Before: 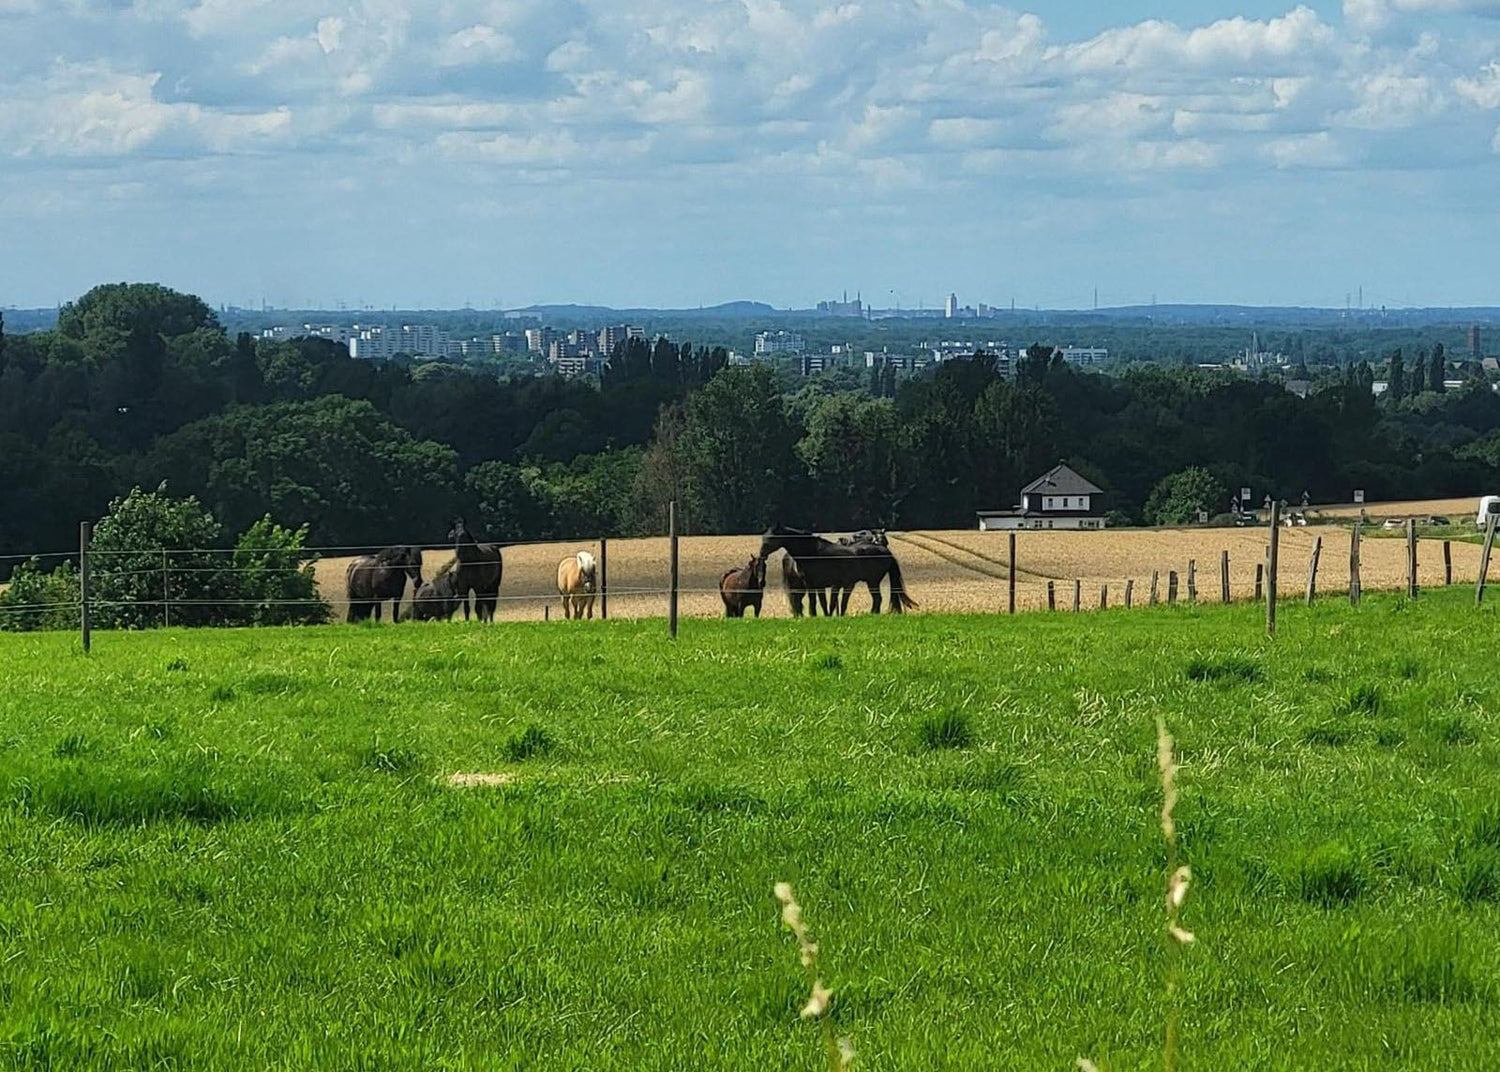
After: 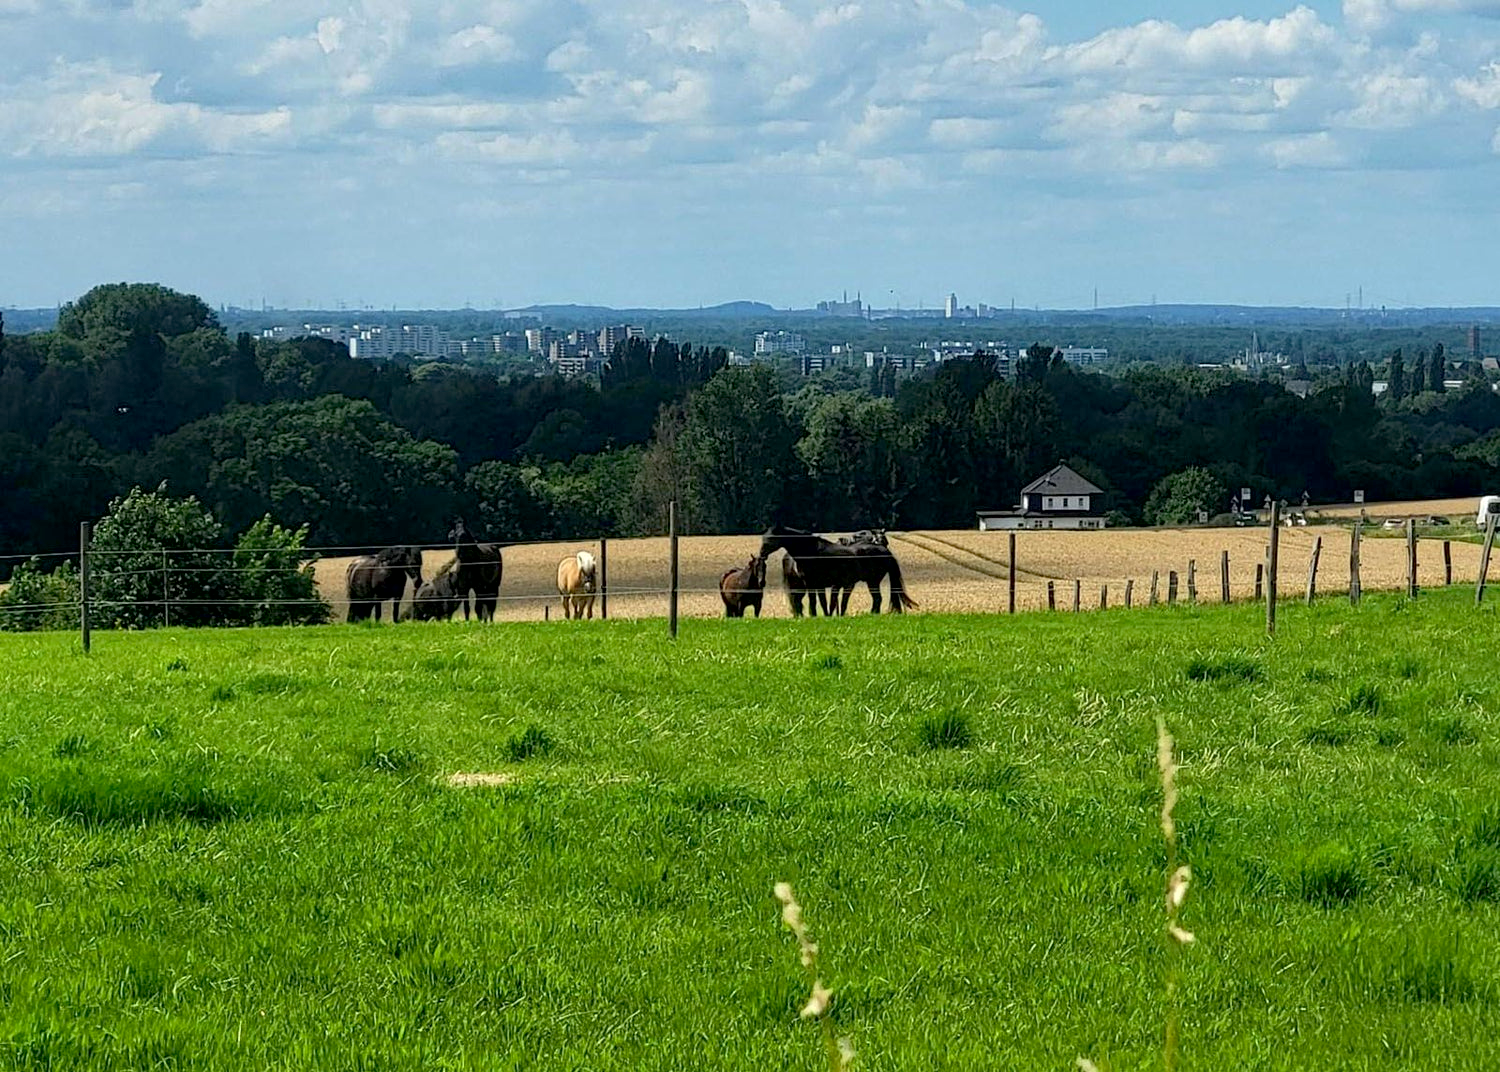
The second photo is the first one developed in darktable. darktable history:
exposure: black level correction 0.009, exposure 0.119 EV, compensate highlight preservation false
